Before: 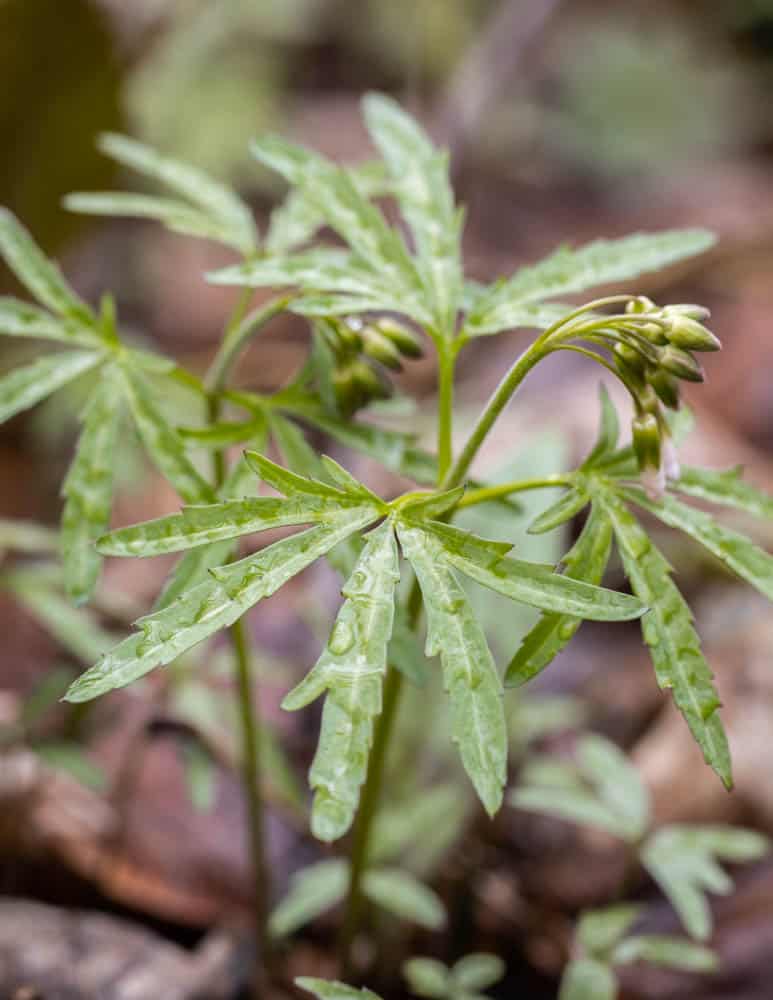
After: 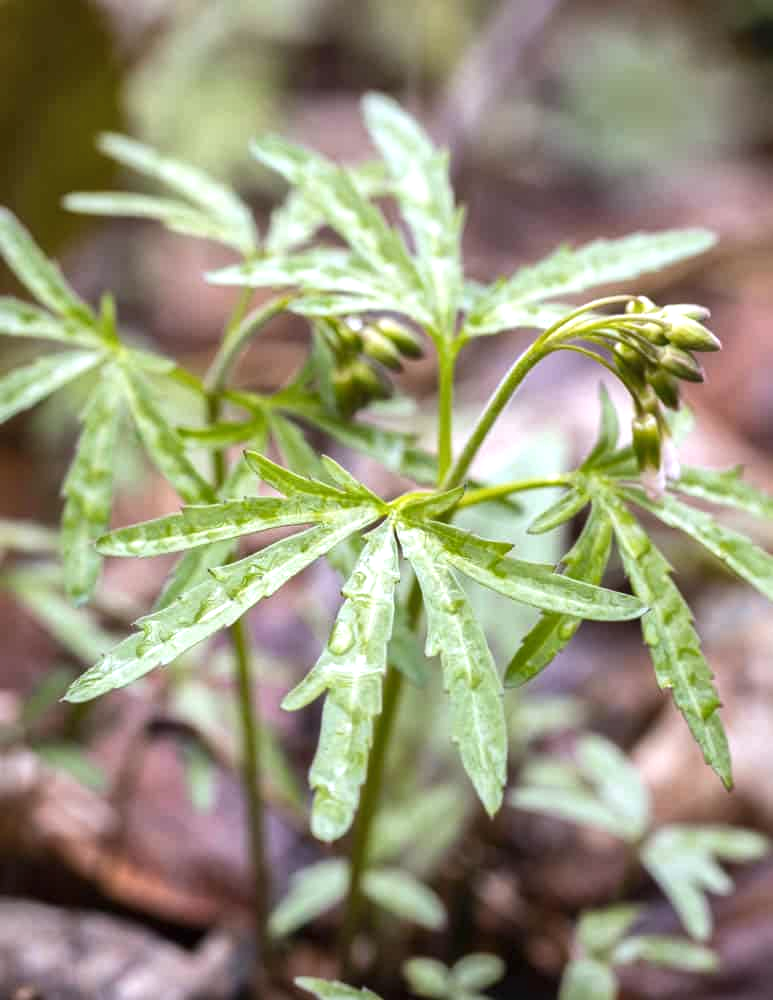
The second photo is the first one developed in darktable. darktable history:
white balance: red 0.984, blue 1.059
exposure: black level correction -0.002, exposure 0.54 EV, compensate highlight preservation false
local contrast: mode bilateral grid, contrast 20, coarseness 50, detail 132%, midtone range 0.2
